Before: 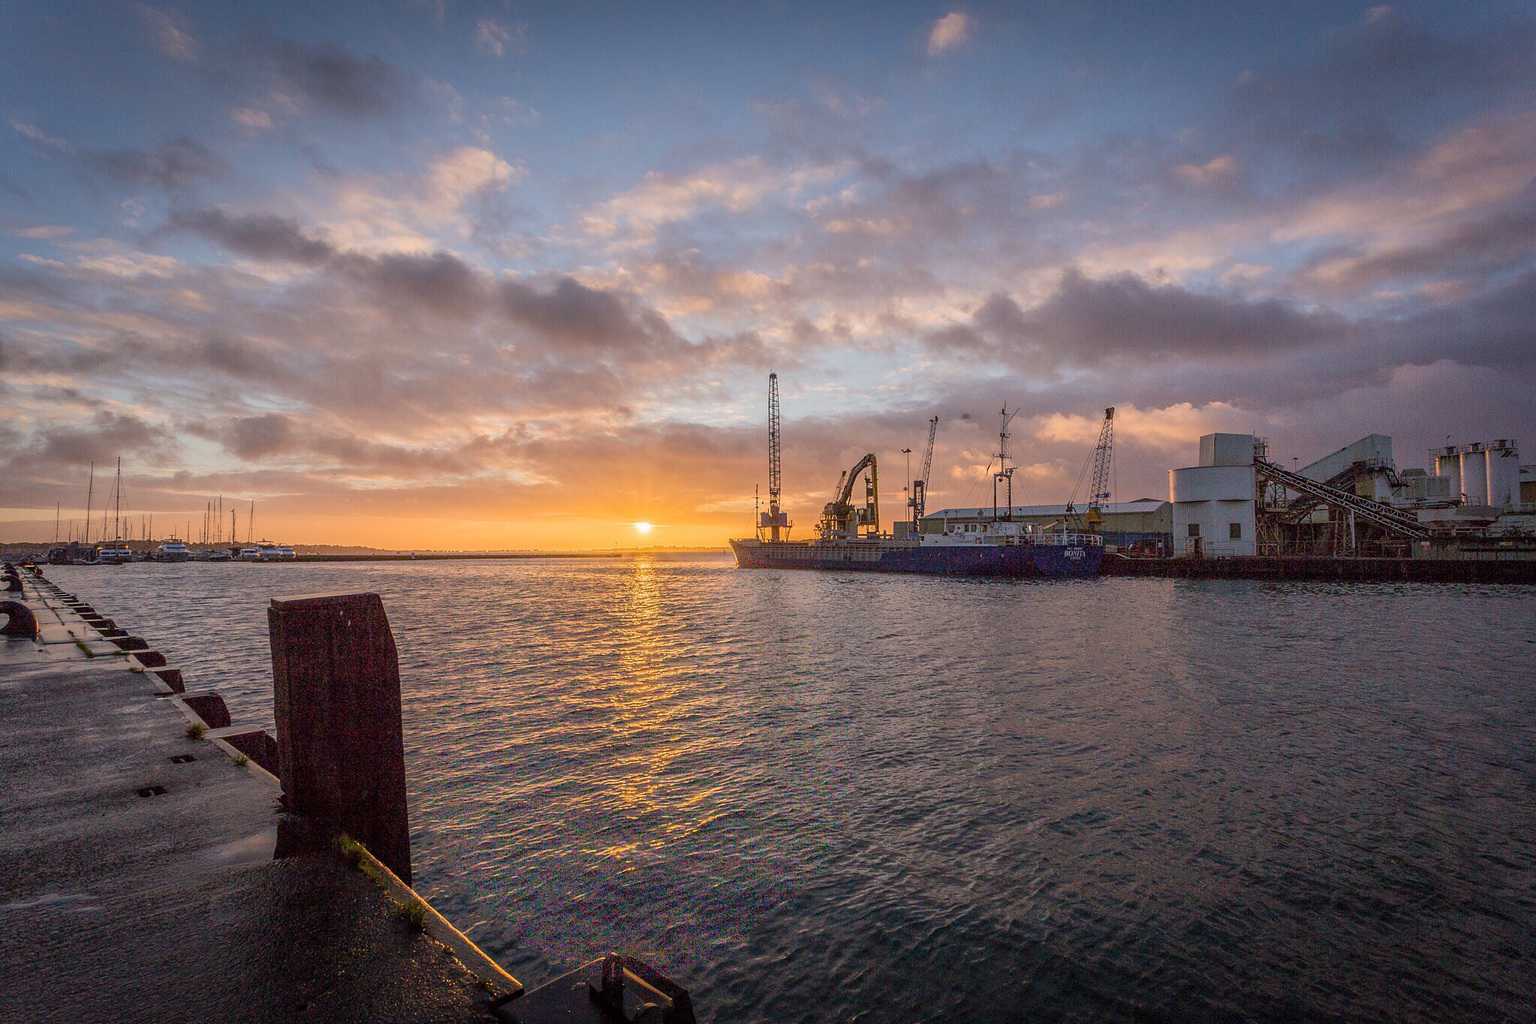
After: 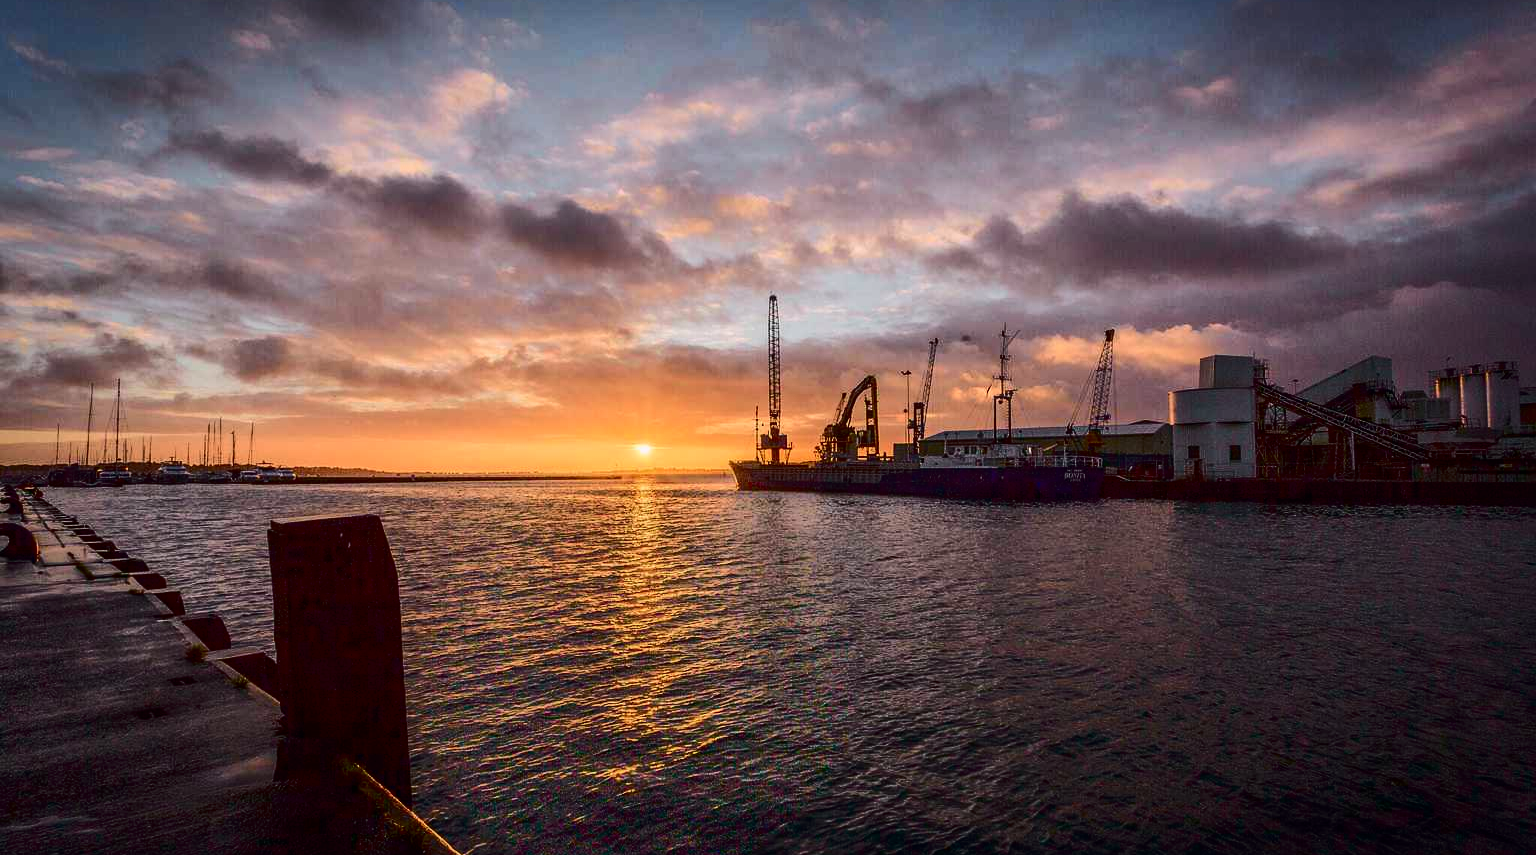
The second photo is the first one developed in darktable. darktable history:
tone curve: curves: ch0 [(0, 0) (0.035, 0.017) (0.131, 0.108) (0.279, 0.279) (0.476, 0.554) (0.617, 0.693) (0.704, 0.77) (0.801, 0.854) (0.895, 0.927) (1, 0.976)]; ch1 [(0, 0) (0.318, 0.278) (0.444, 0.427) (0.493, 0.493) (0.537, 0.547) (0.594, 0.616) (0.746, 0.764) (1, 1)]; ch2 [(0, 0) (0.316, 0.292) (0.381, 0.37) (0.423, 0.448) (0.476, 0.482) (0.502, 0.498) (0.529, 0.532) (0.583, 0.608) (0.639, 0.657) (0.7, 0.7) (0.861, 0.808) (1, 0.951)], color space Lab, independent channels, preserve colors none
crop: top 7.625%, bottom 8.027%
contrast brightness saturation: contrast 0.13, brightness -0.24, saturation 0.14
